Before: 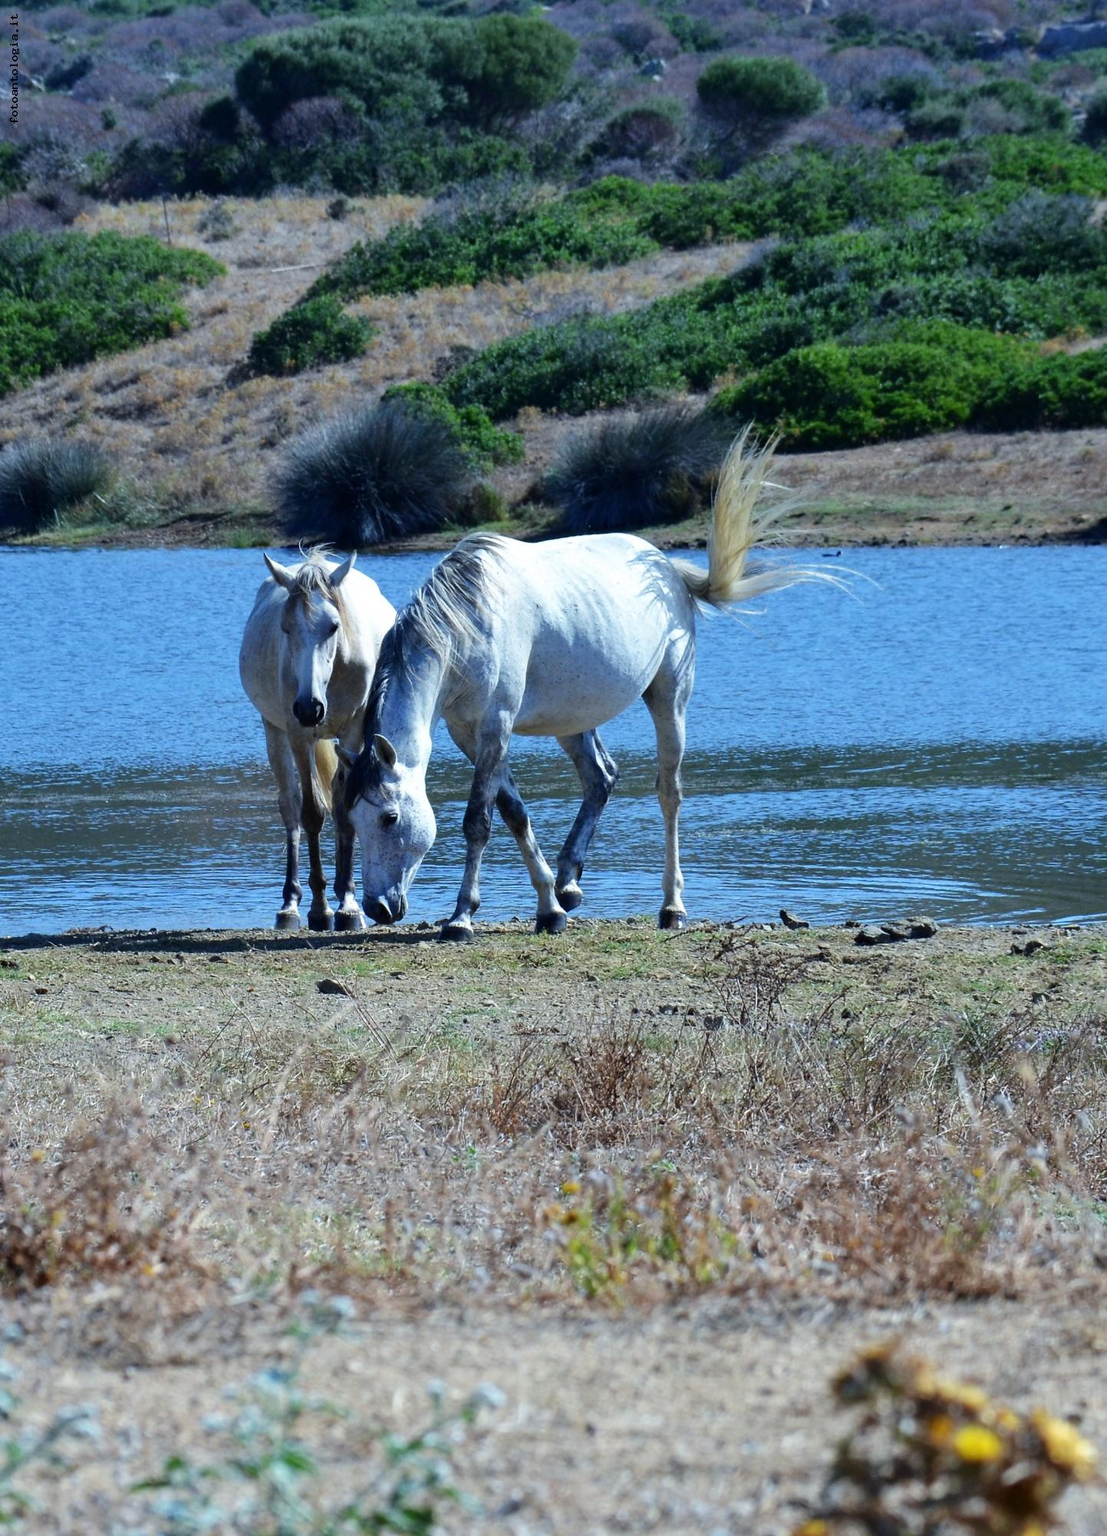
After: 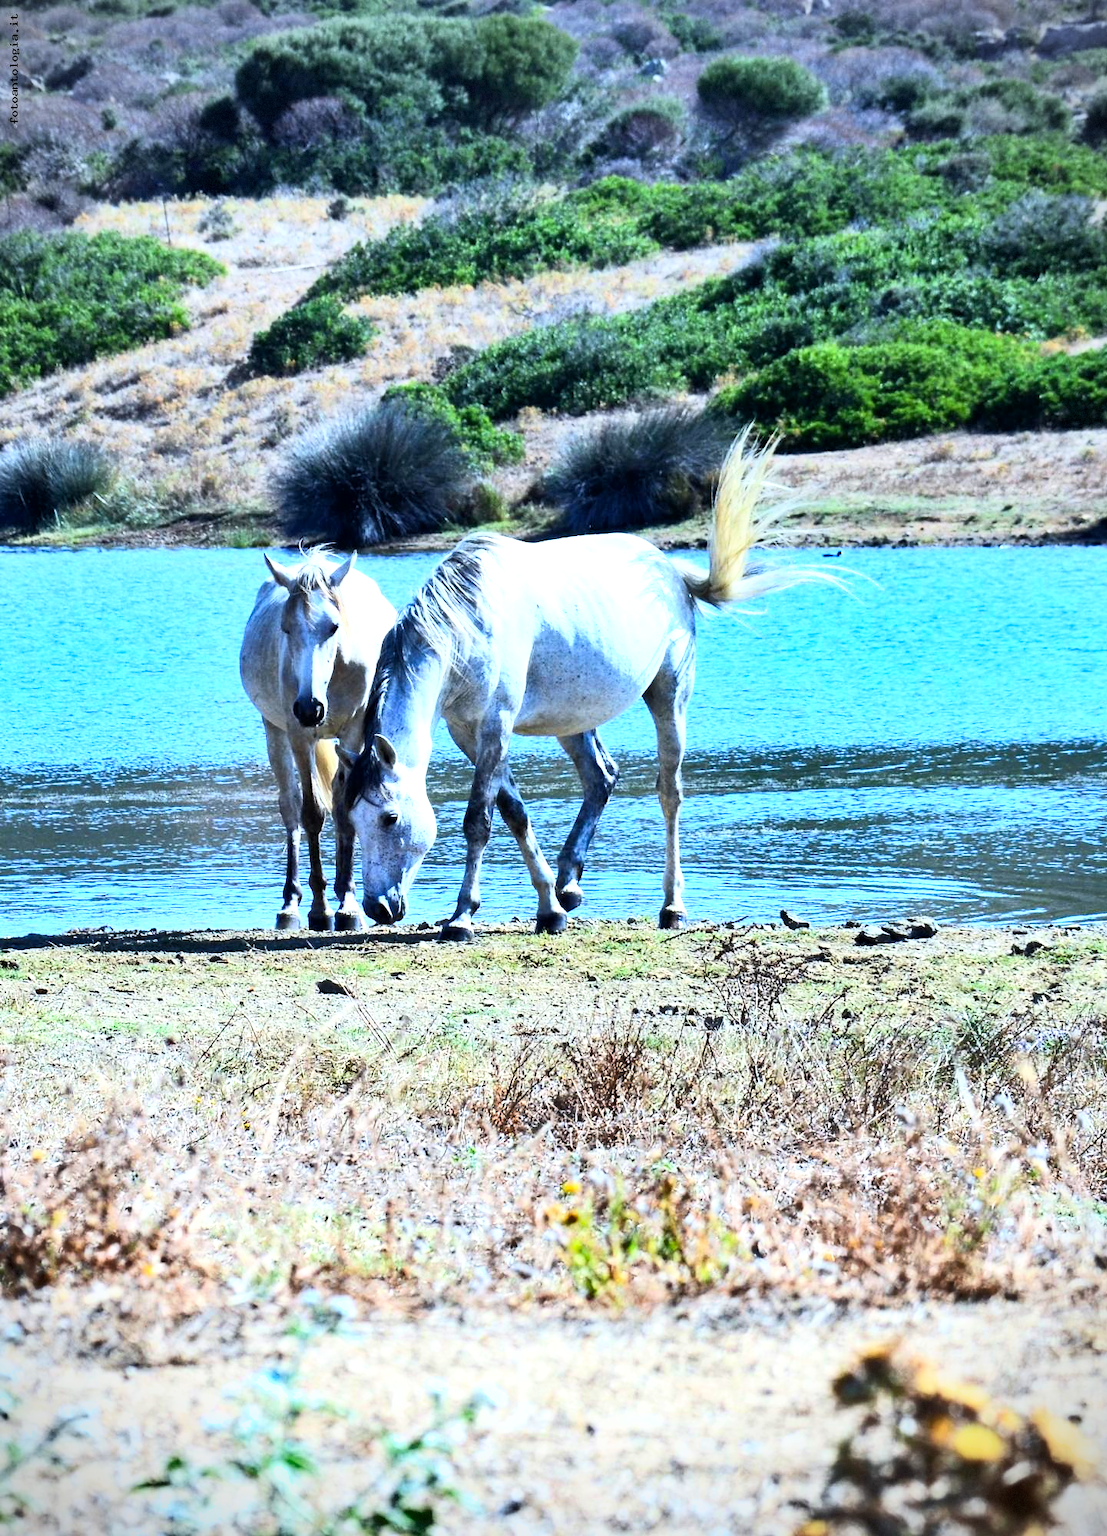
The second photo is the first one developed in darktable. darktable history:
vignetting: dithering 8-bit output, unbound false
tone equalizer: on, module defaults
exposure: black level correction 0.001, exposure 0.955 EV, compensate exposure bias true, compensate highlight preservation false
shadows and highlights: shadows 5, soften with gaussian
base curve: curves: ch0 [(0, 0) (0.005, 0.002) (0.193, 0.295) (0.399, 0.664) (0.75, 0.928) (1, 1)]
